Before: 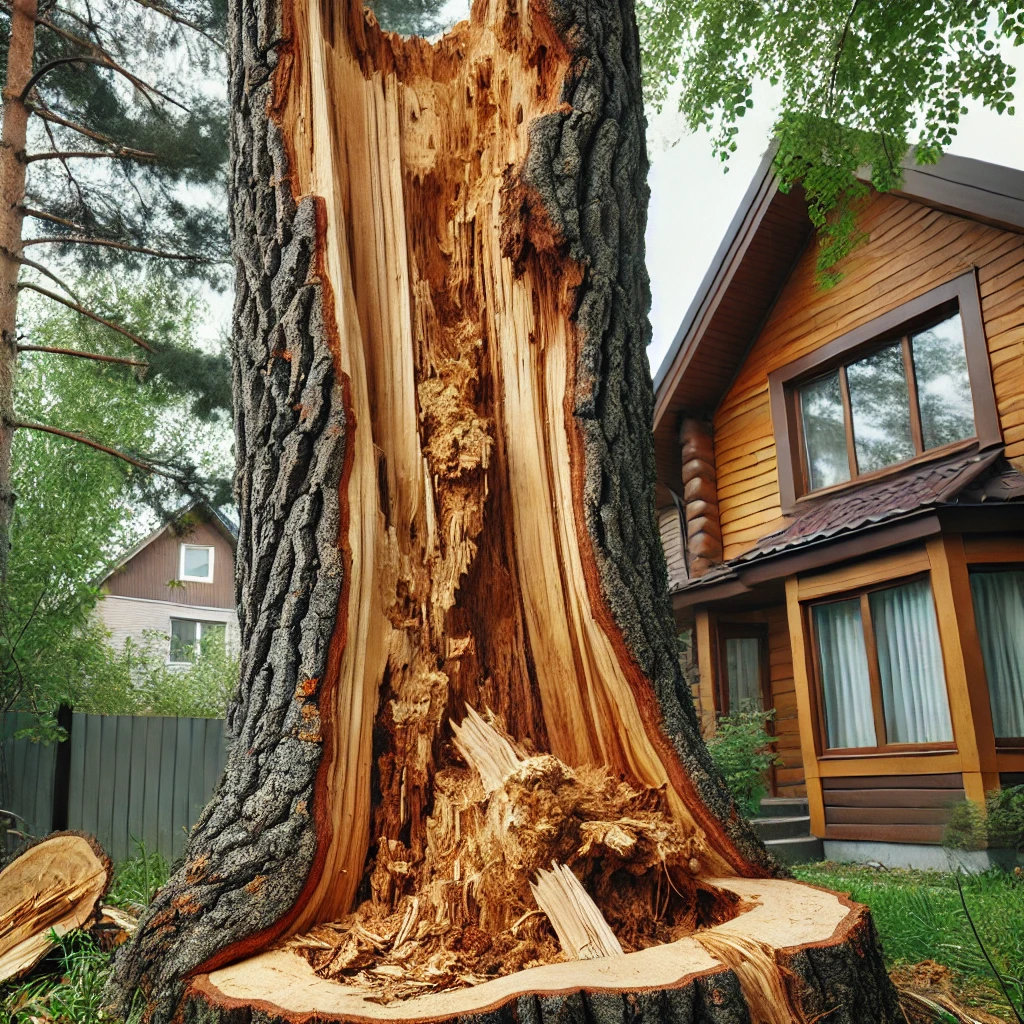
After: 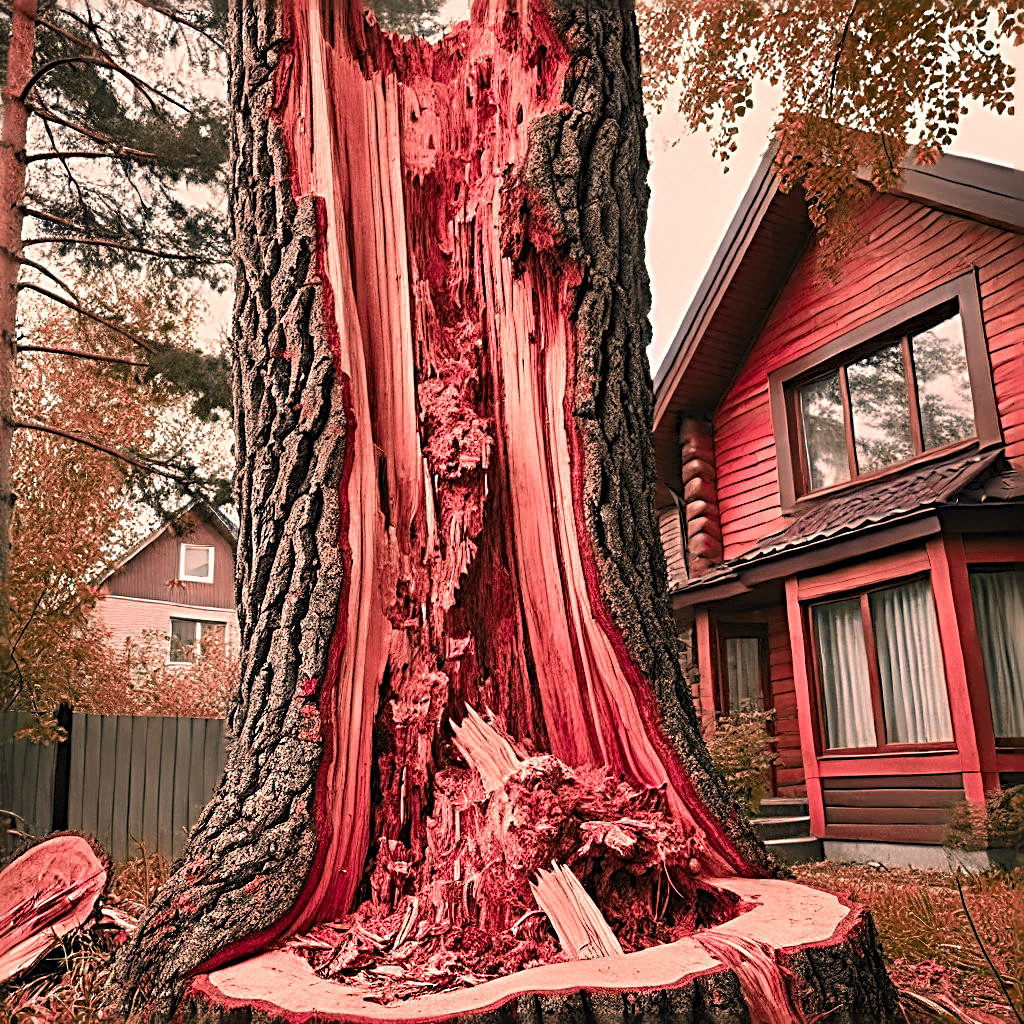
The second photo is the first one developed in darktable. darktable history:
sharpen: radius 3.69, amount 0.928
rotate and perspective: crop left 0, crop top 0
color zones: curves: ch2 [(0, 0.488) (0.143, 0.417) (0.286, 0.212) (0.429, 0.179) (0.571, 0.154) (0.714, 0.415) (0.857, 0.495) (1, 0.488)]
color correction: highlights a* 21.88, highlights b* 22.25
